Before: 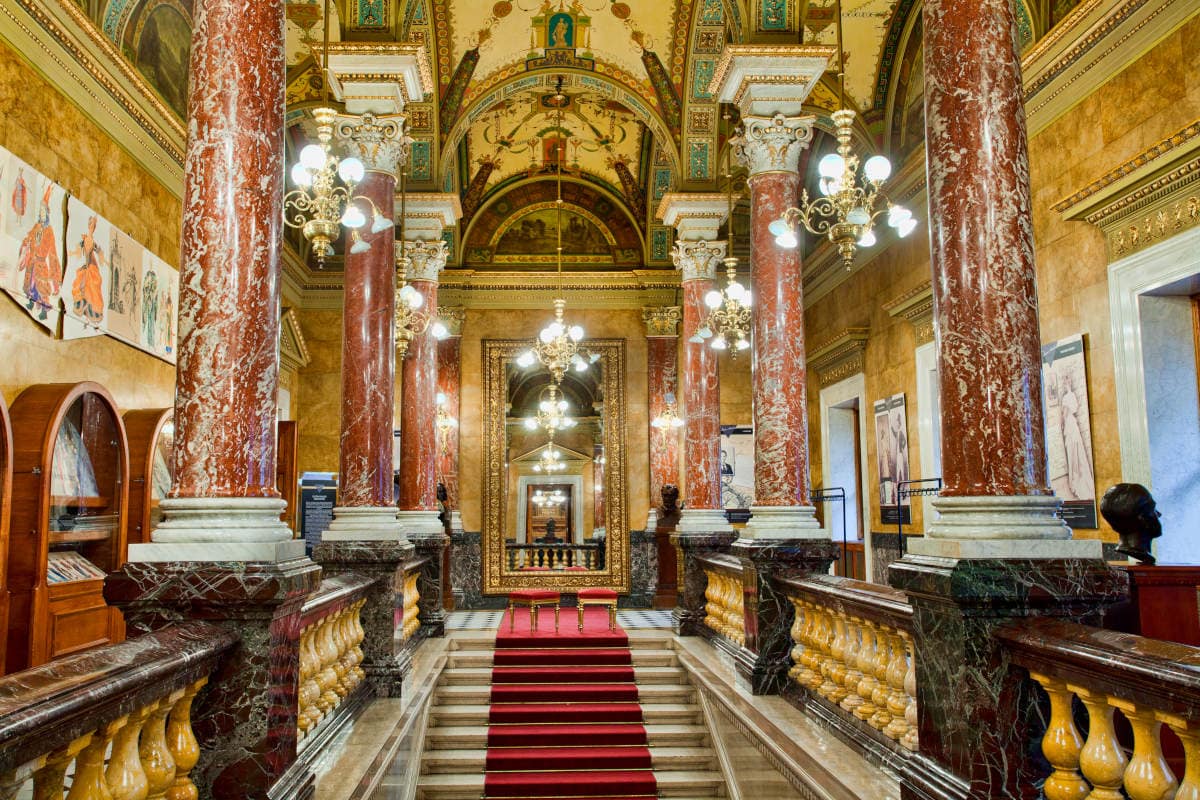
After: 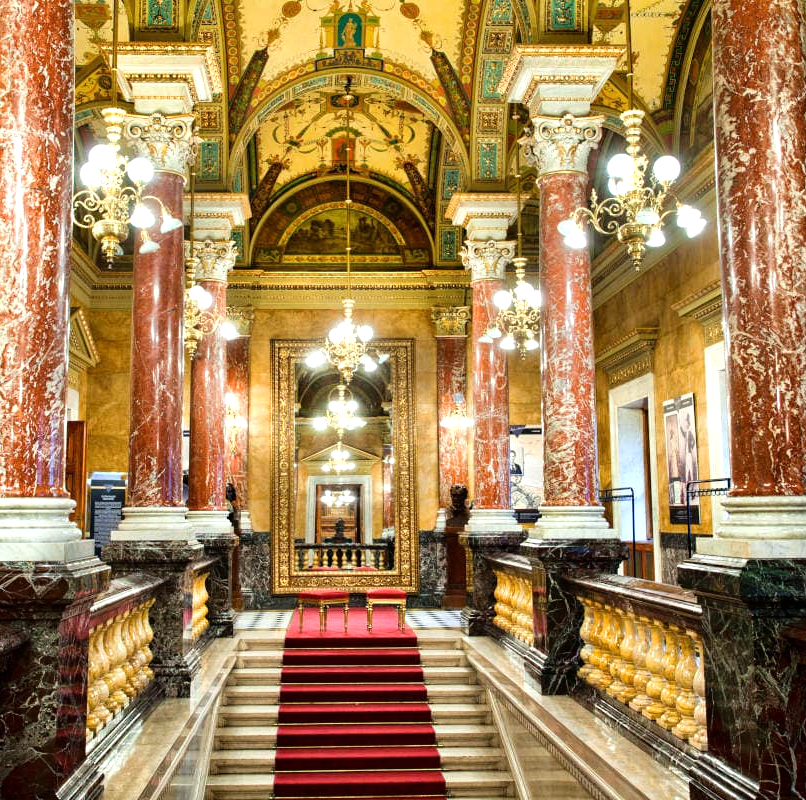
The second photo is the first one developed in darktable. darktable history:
crop and rotate: left 17.586%, right 15.203%
tone equalizer: -8 EV -0.732 EV, -7 EV -0.68 EV, -6 EV -0.619 EV, -5 EV -0.383 EV, -3 EV 0.386 EV, -2 EV 0.6 EV, -1 EV 0.69 EV, +0 EV 0.763 EV, mask exposure compensation -0.498 EV
